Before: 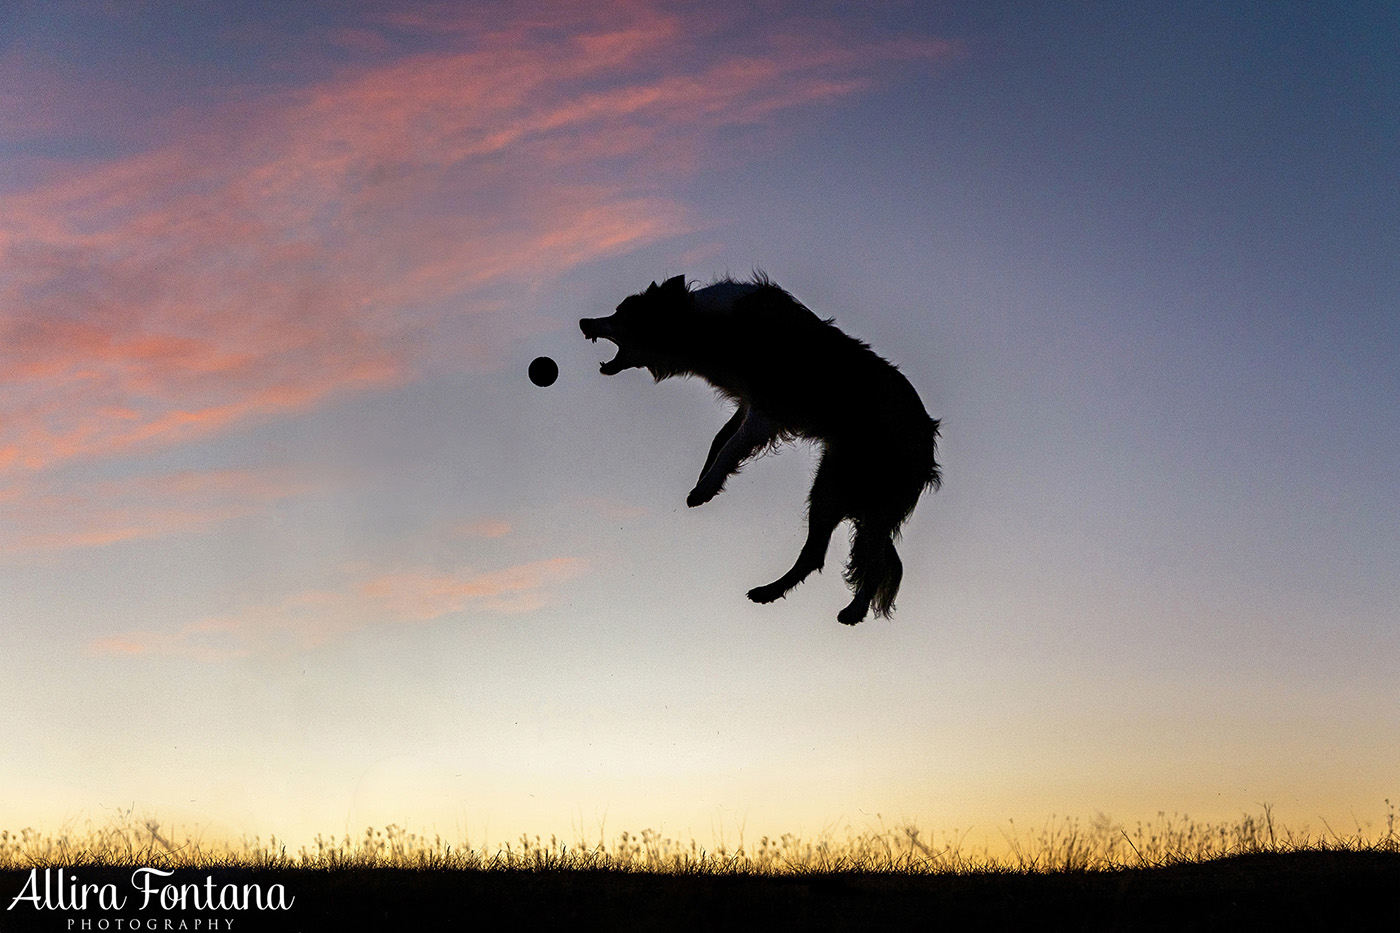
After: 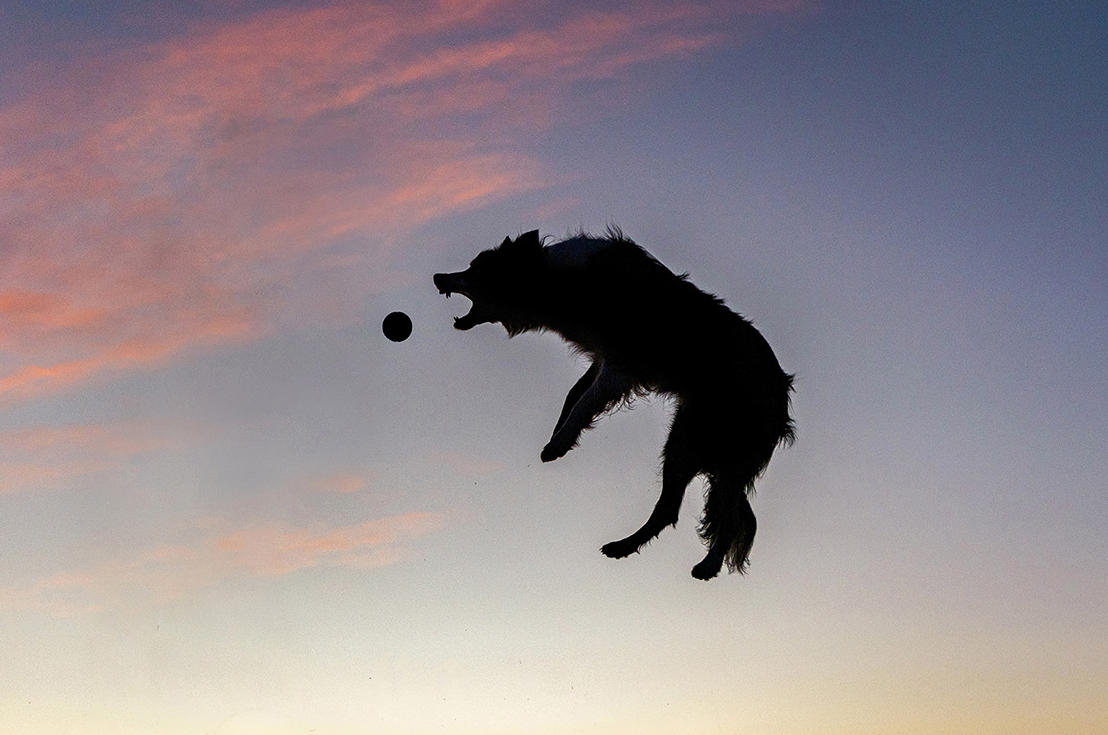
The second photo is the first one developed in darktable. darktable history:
crop and rotate: left 10.474%, top 4.99%, right 10.328%, bottom 16.232%
exposure: exposure 0.029 EV, compensate highlight preservation false
tone equalizer: edges refinement/feathering 500, mask exposure compensation -1.57 EV, preserve details no
